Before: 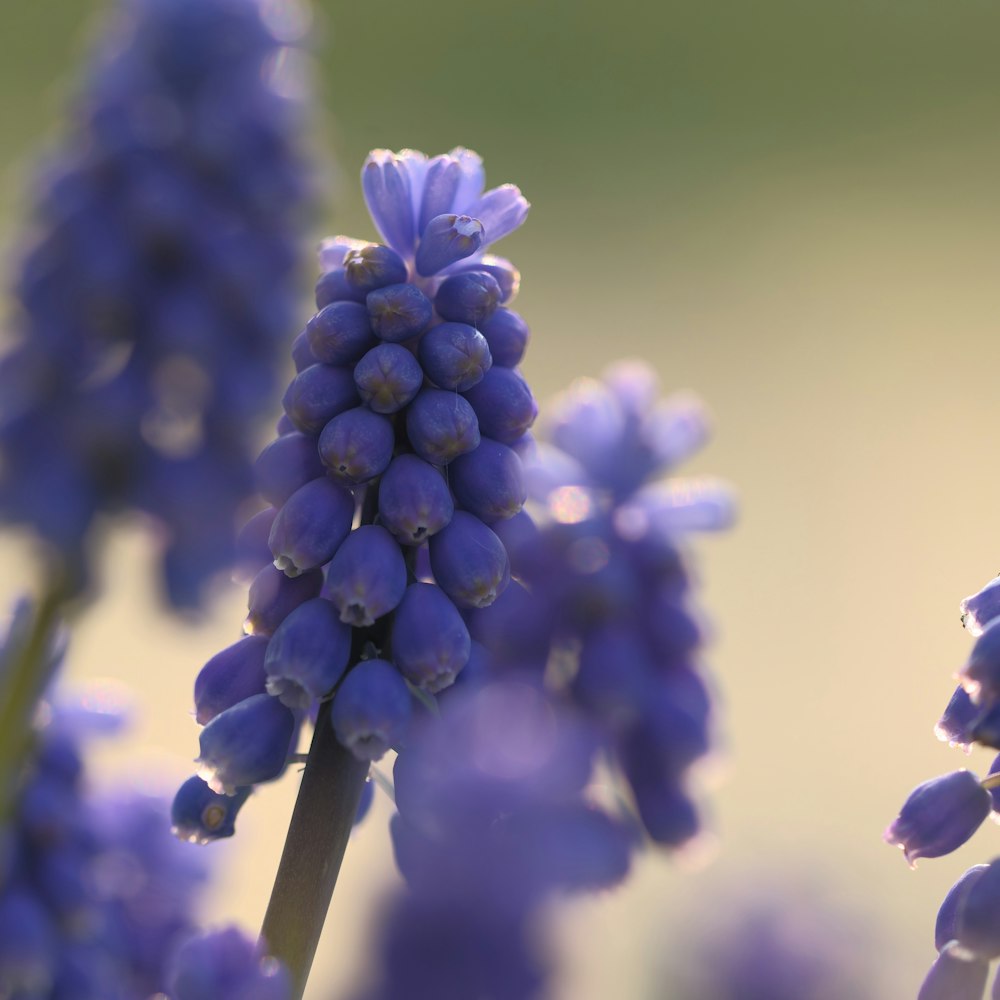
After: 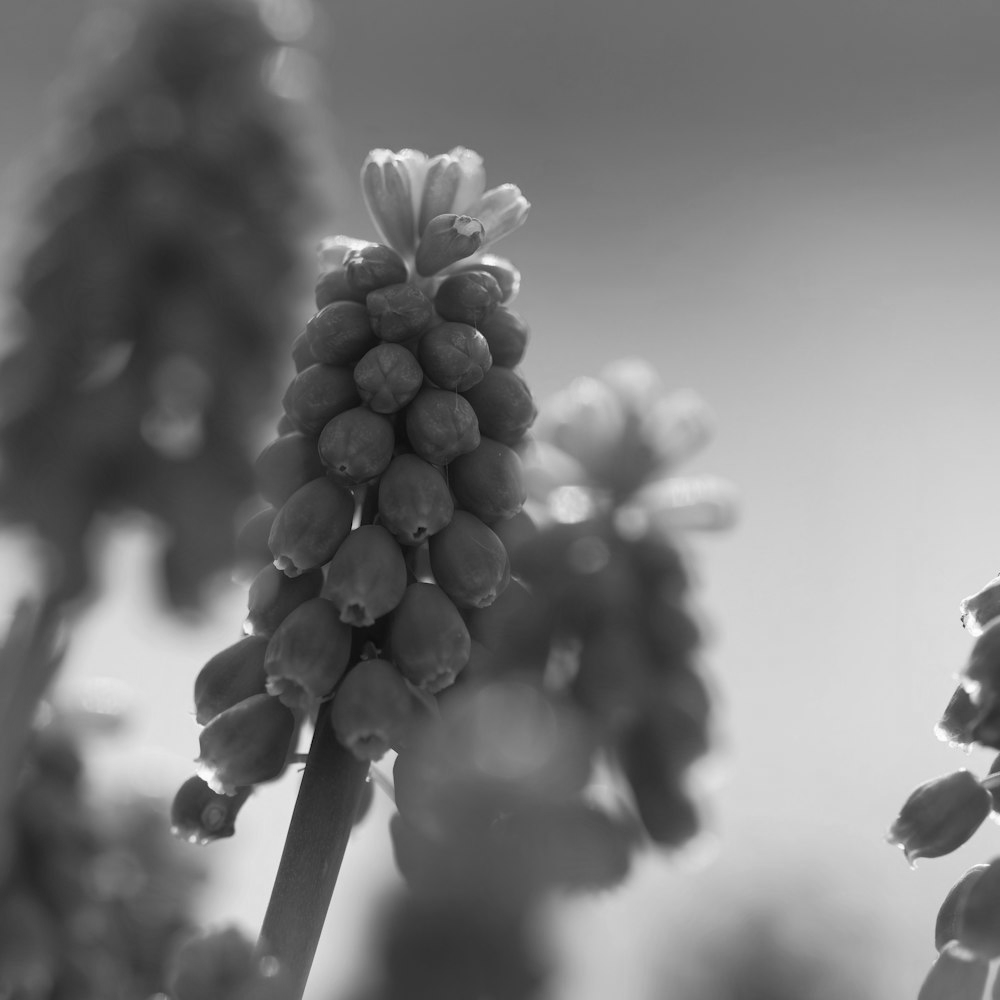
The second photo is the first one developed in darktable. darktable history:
monochrome: on, module defaults
color calibration: illuminant F (fluorescent), F source F9 (Cool White Deluxe 4150 K) – high CRI, x 0.374, y 0.373, temperature 4158.34 K
